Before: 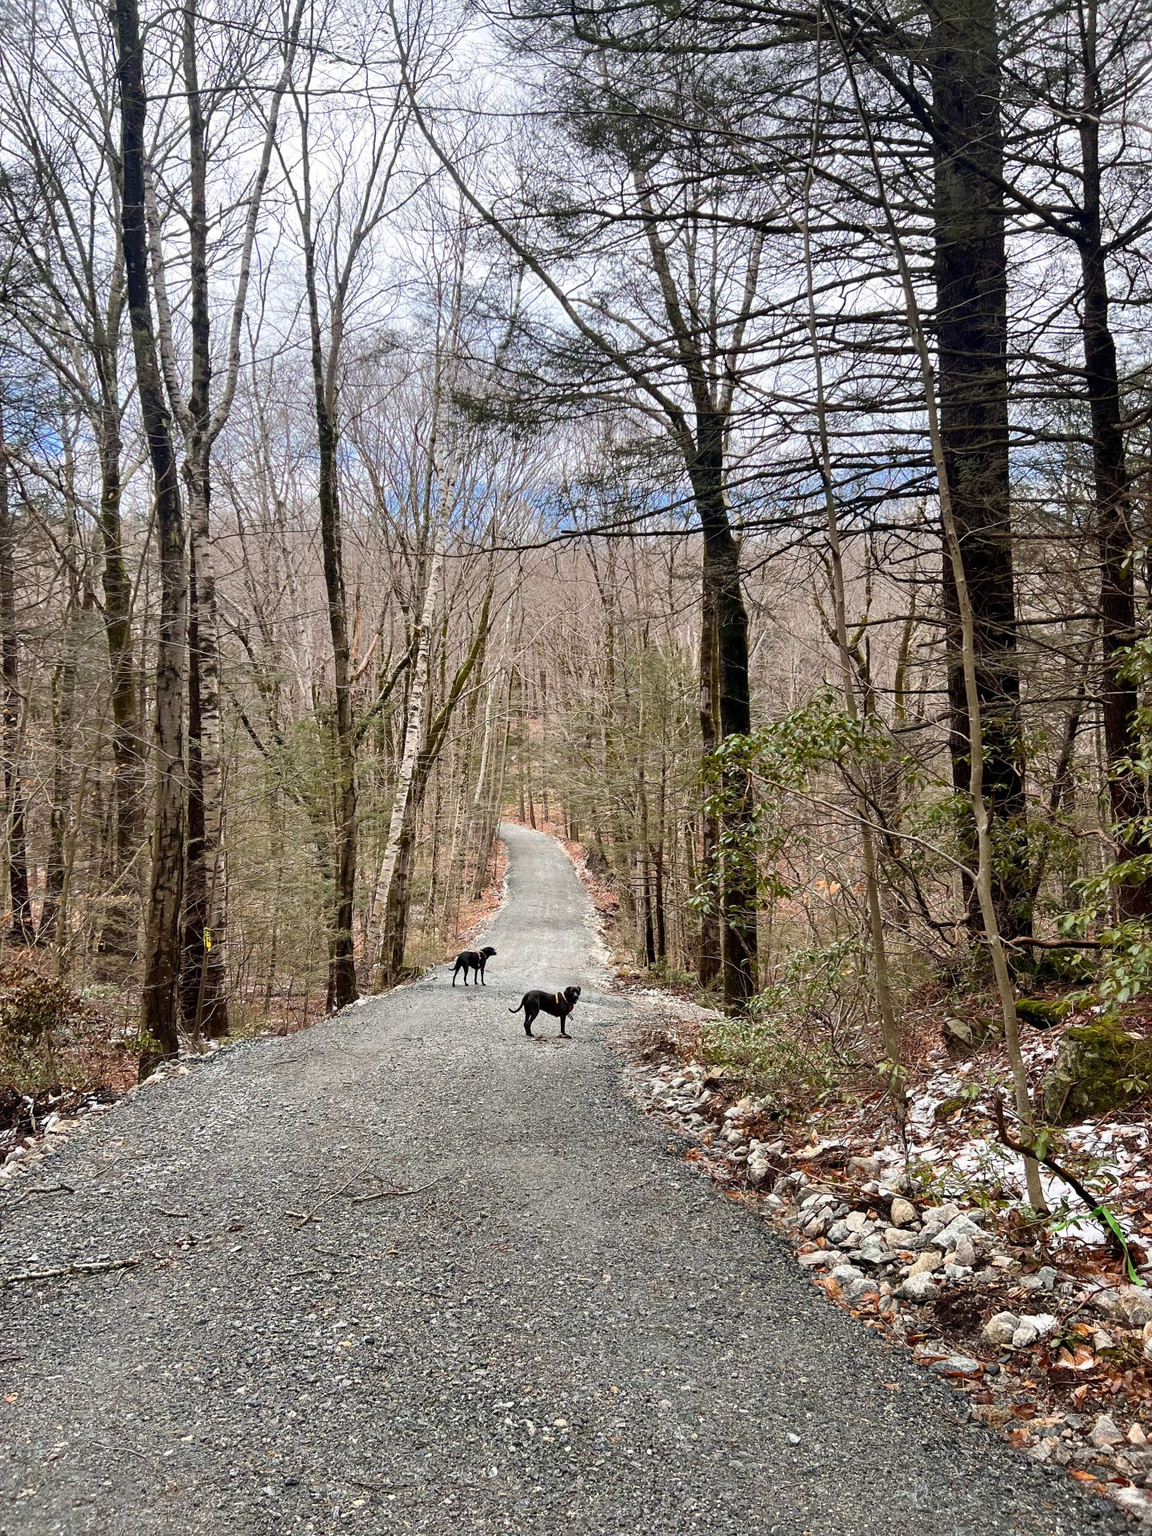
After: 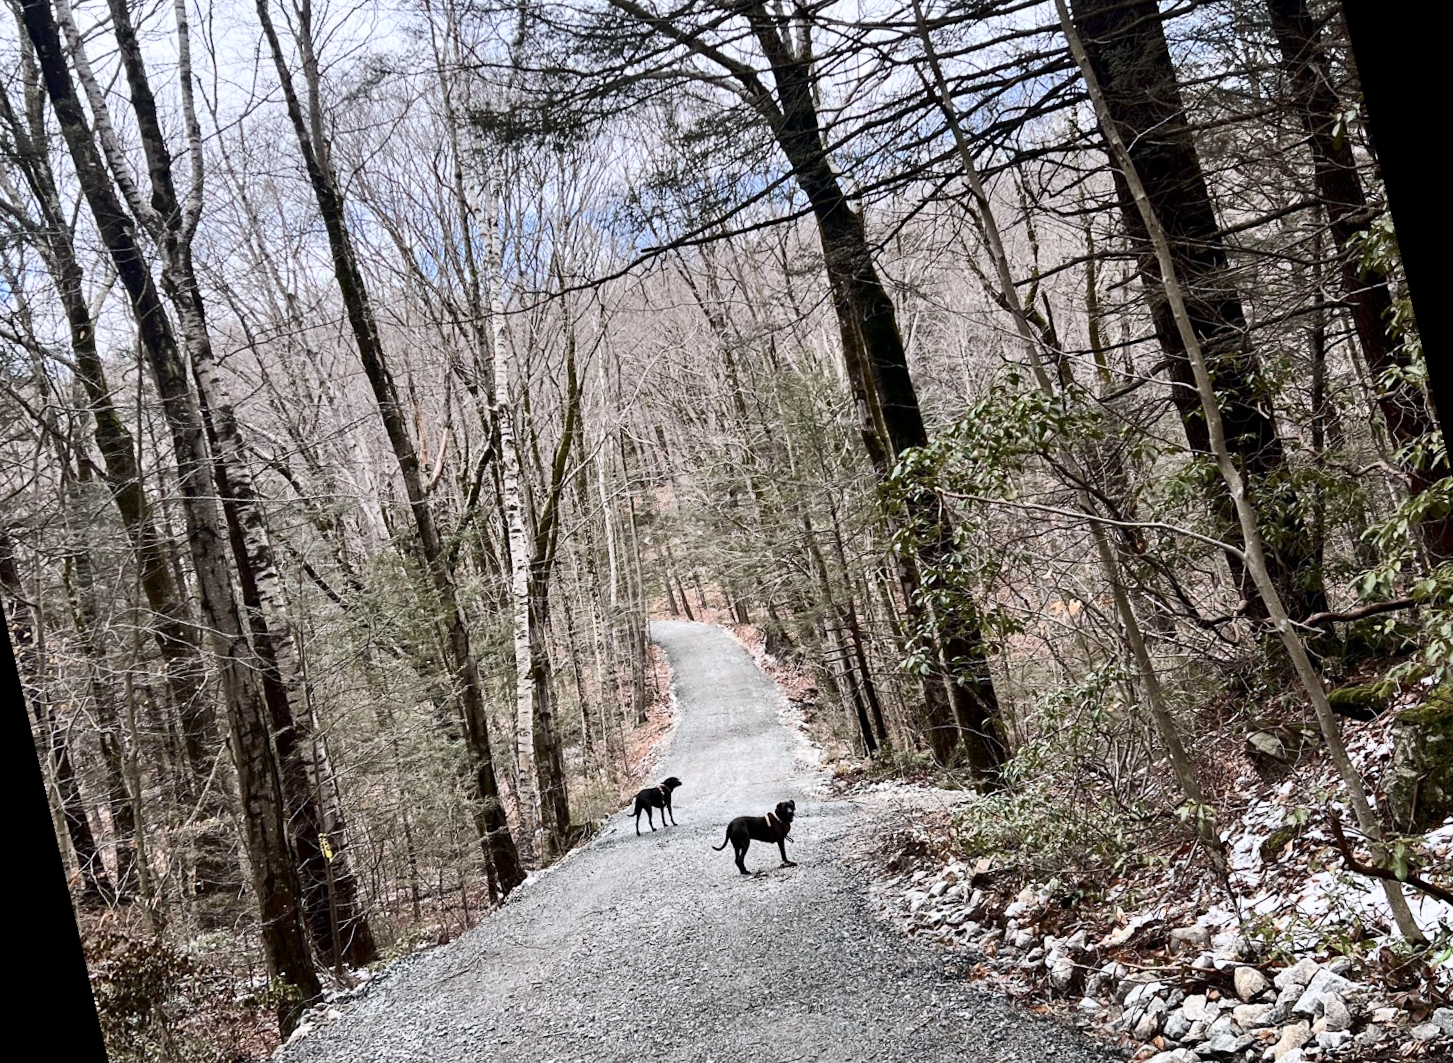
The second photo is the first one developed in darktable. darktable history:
color calibration: illuminant as shot in camera, x 0.358, y 0.373, temperature 4628.91 K
crop and rotate: angle -1.69°
rotate and perspective: rotation -14.8°, crop left 0.1, crop right 0.903, crop top 0.25, crop bottom 0.748
contrast brightness saturation: contrast 0.25, saturation -0.31
